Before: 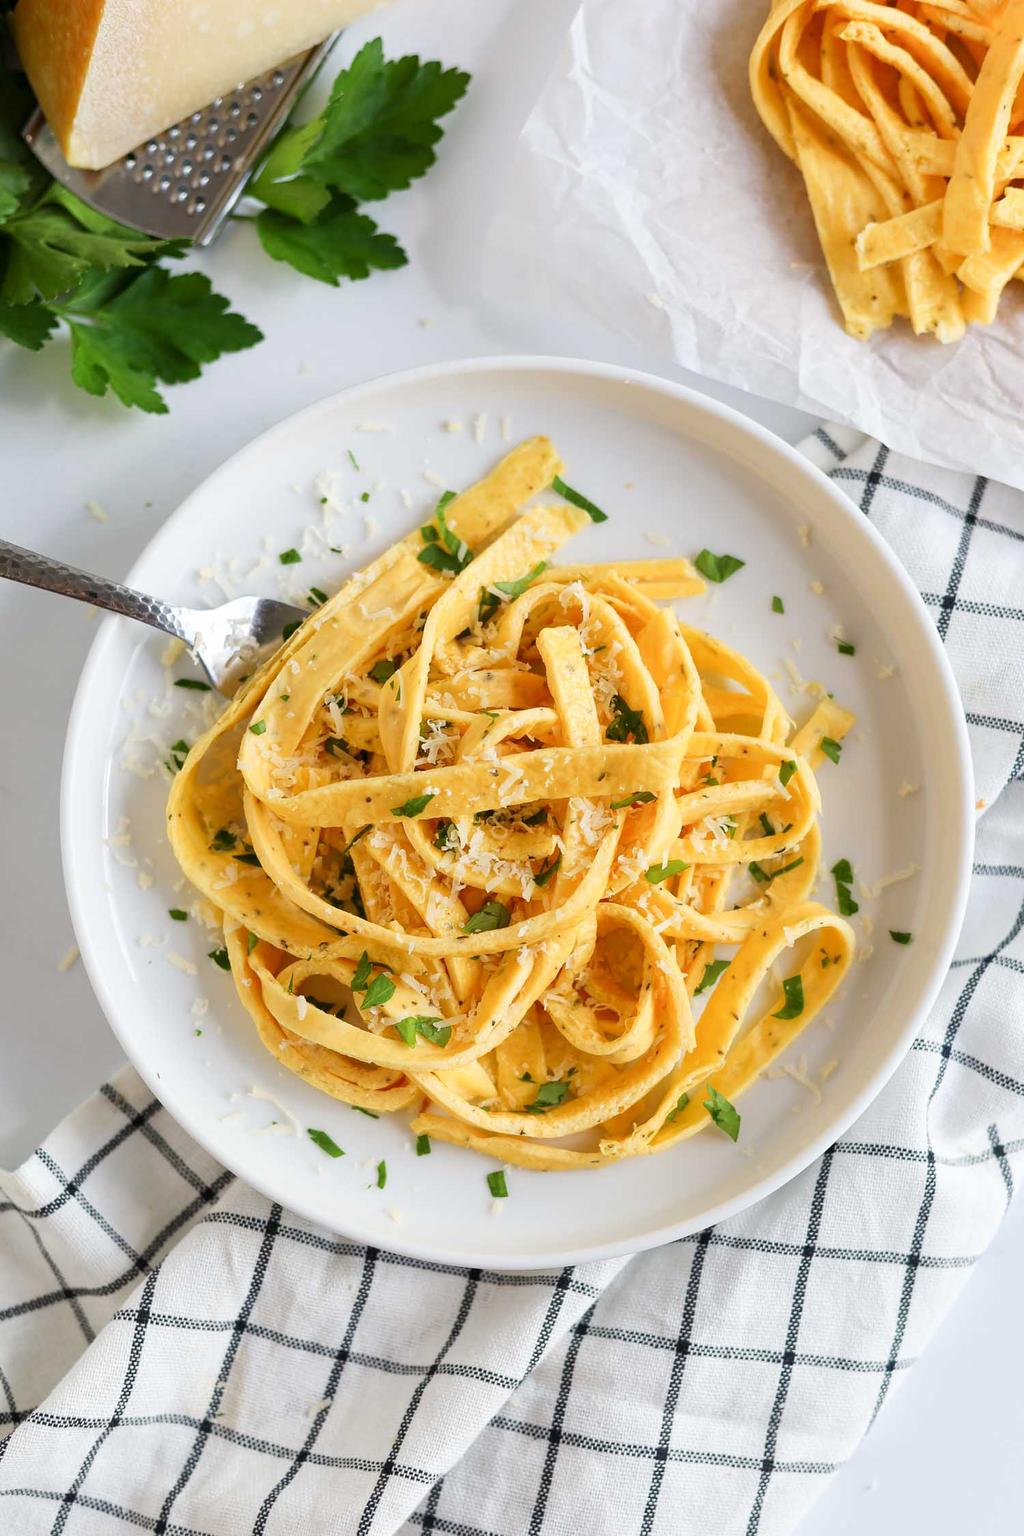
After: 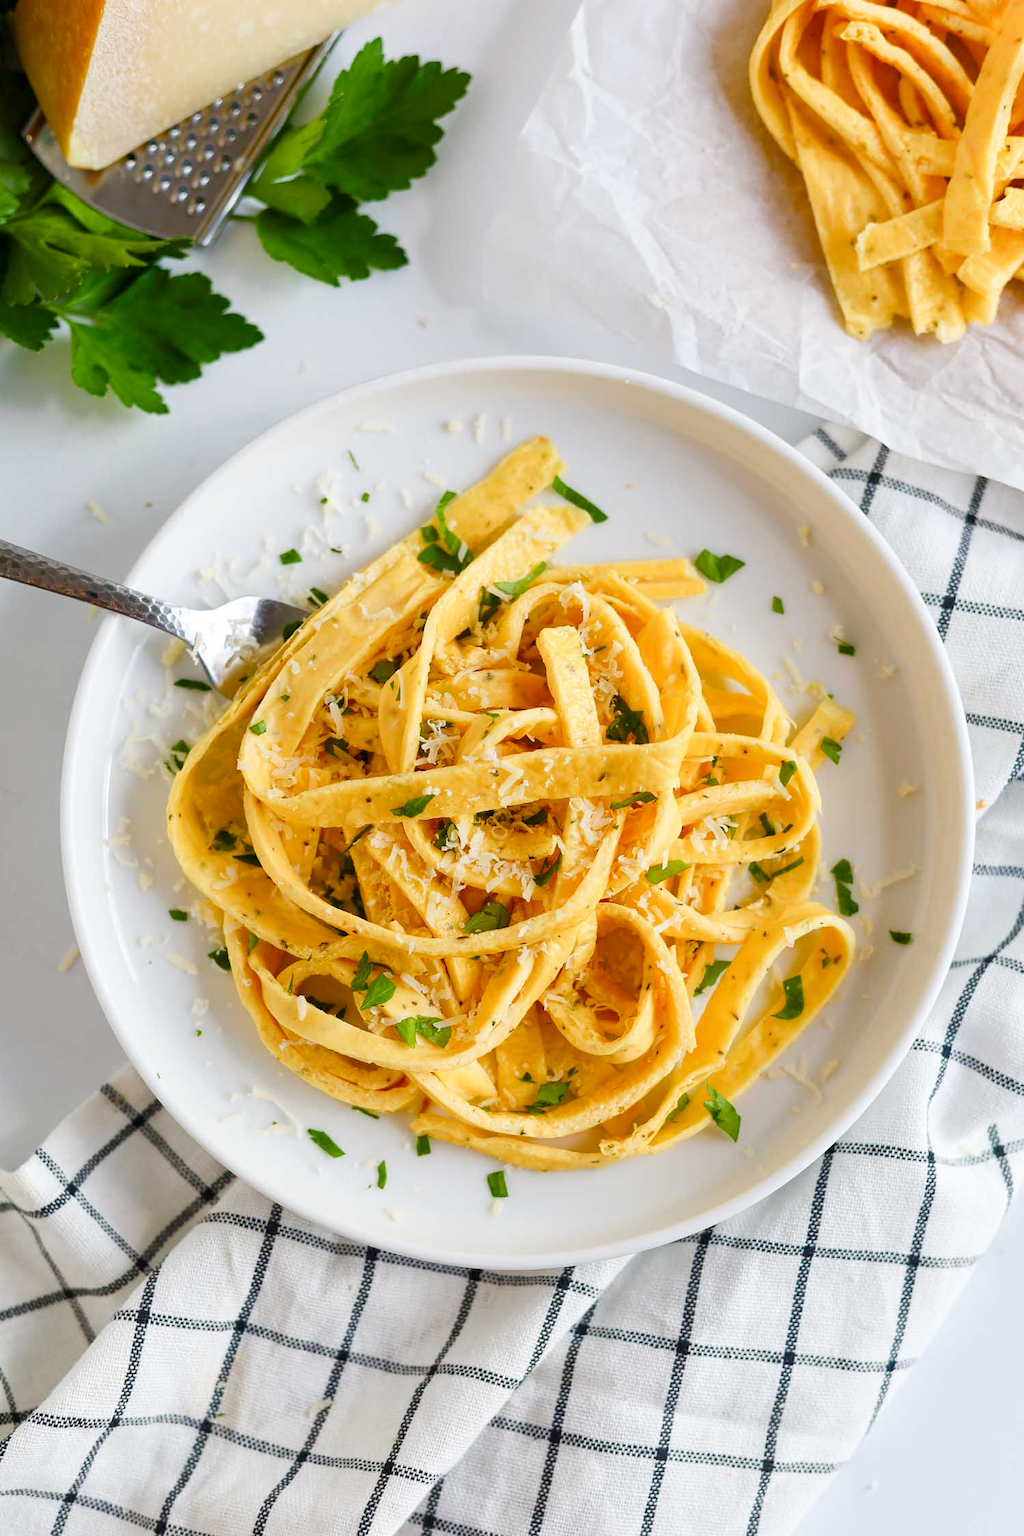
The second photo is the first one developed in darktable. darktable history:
color balance rgb: perceptual saturation grading › global saturation 27.21%, perceptual saturation grading › highlights -28.908%, perceptual saturation grading › mid-tones 15.154%, perceptual saturation grading › shadows 33.205%
